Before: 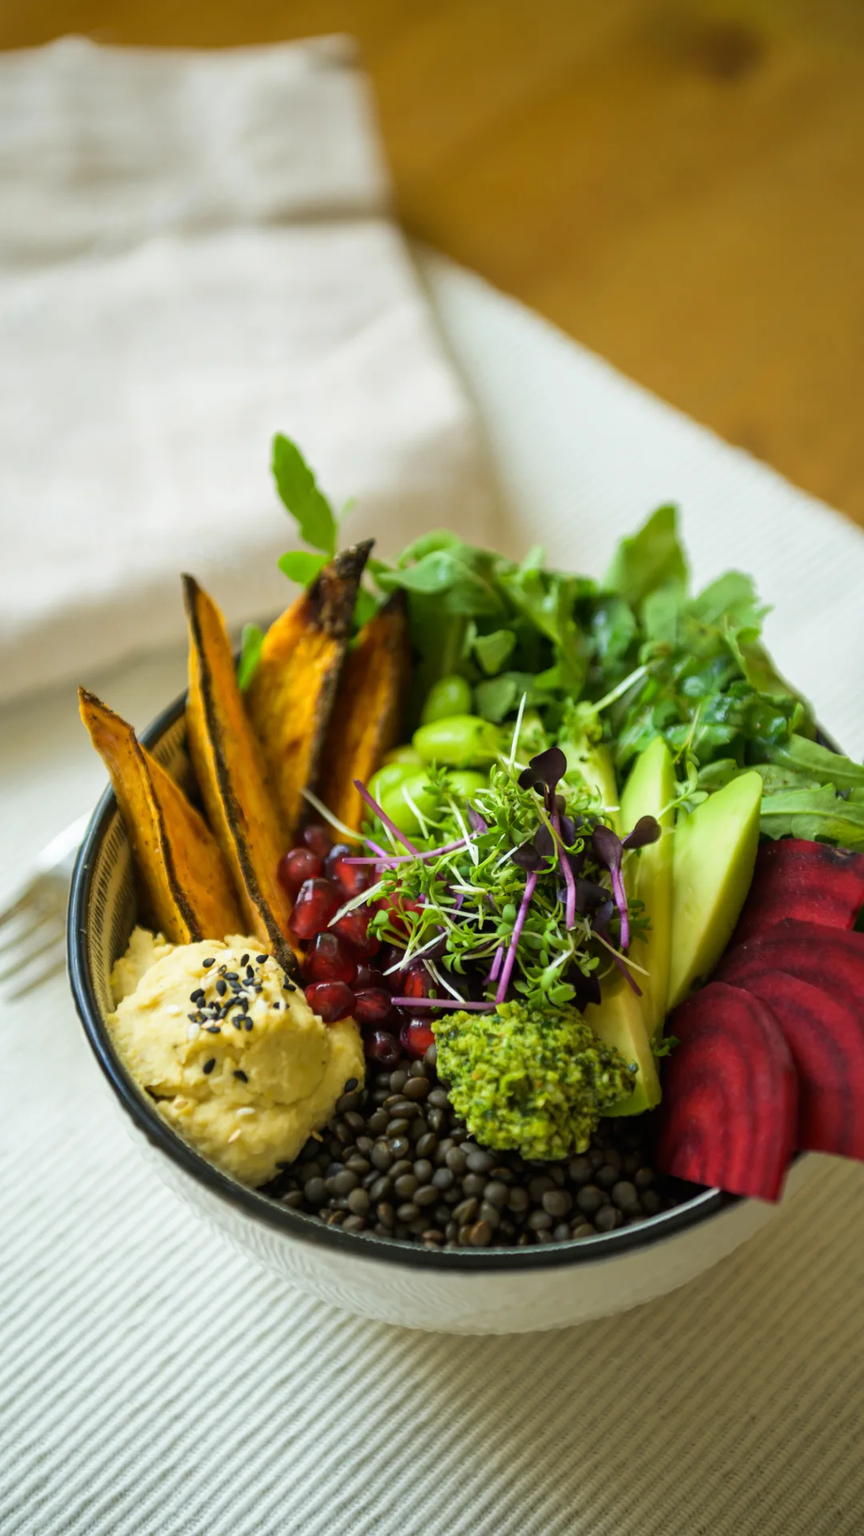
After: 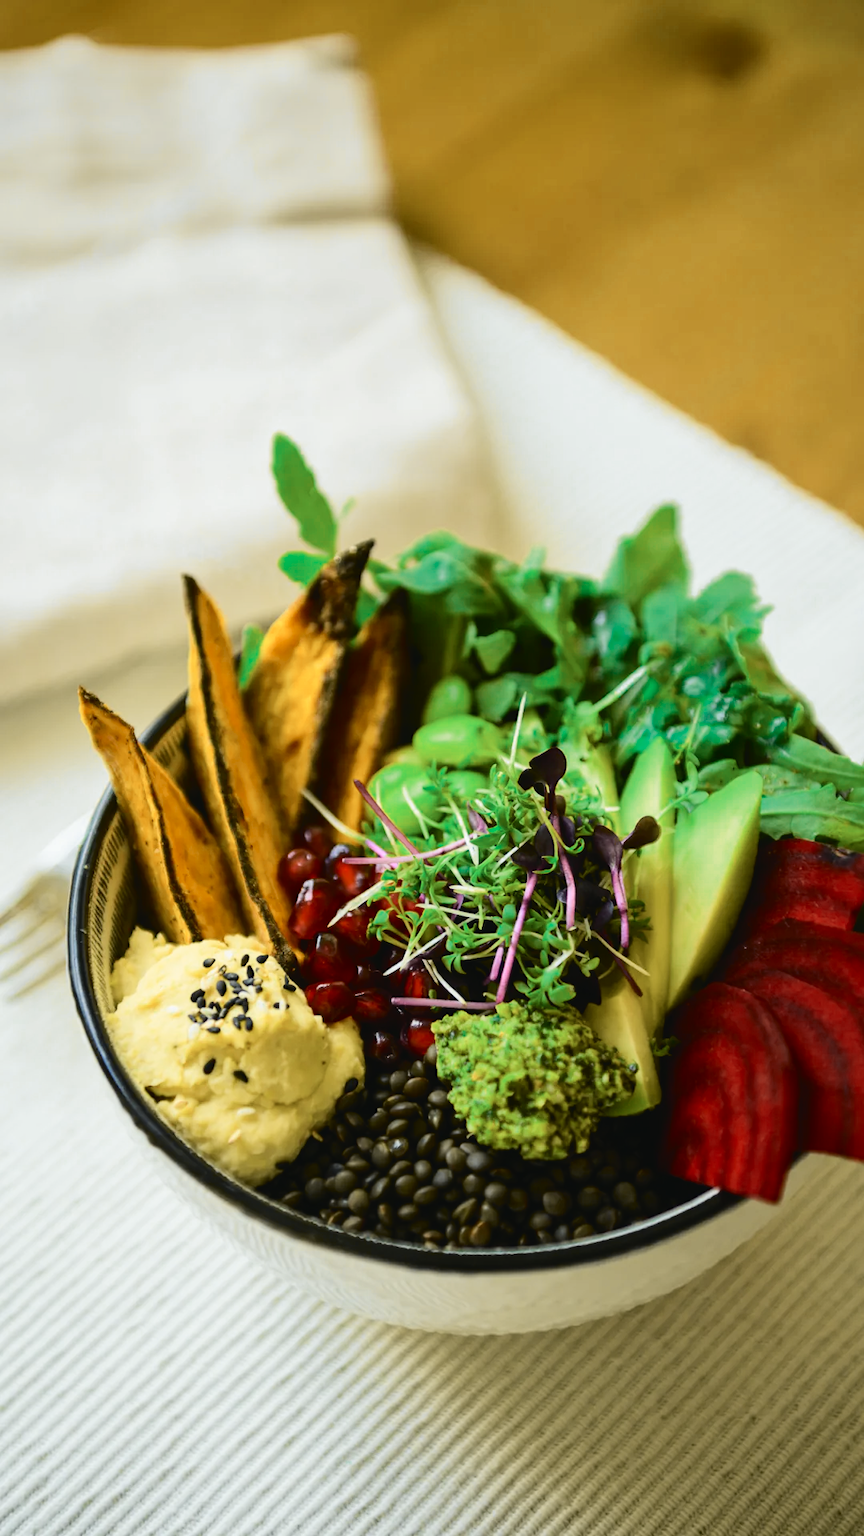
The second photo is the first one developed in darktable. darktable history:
color balance rgb: linear chroma grading › shadows 18.726%, linear chroma grading › highlights 3.658%, linear chroma grading › mid-tones 9.995%, perceptual saturation grading › global saturation -0.422%, global vibrance 6.517%, contrast 12.993%, saturation formula JzAzBz (2021)
tone curve: curves: ch0 [(0, 0.03) (0.113, 0.087) (0.207, 0.184) (0.515, 0.612) (0.712, 0.793) (1, 0.946)]; ch1 [(0, 0) (0.172, 0.123) (0.317, 0.279) (0.407, 0.401) (0.476, 0.482) (0.505, 0.499) (0.534, 0.534) (0.632, 0.645) (0.726, 0.745) (1, 1)]; ch2 [(0, 0) (0.411, 0.424) (0.505, 0.505) (0.521, 0.524) (0.541, 0.569) (0.65, 0.699) (1, 1)], color space Lab, independent channels, preserve colors none
color zones: curves: ch0 [(0, 0.5) (0.125, 0.4) (0.25, 0.5) (0.375, 0.4) (0.5, 0.4) (0.625, 0.35) (0.75, 0.35) (0.875, 0.5)]; ch1 [(0, 0.35) (0.125, 0.45) (0.25, 0.35) (0.375, 0.35) (0.5, 0.35) (0.625, 0.35) (0.75, 0.45) (0.875, 0.35)]; ch2 [(0, 0.6) (0.125, 0.5) (0.25, 0.5) (0.375, 0.6) (0.5, 0.6) (0.625, 0.5) (0.75, 0.5) (0.875, 0.5)]
